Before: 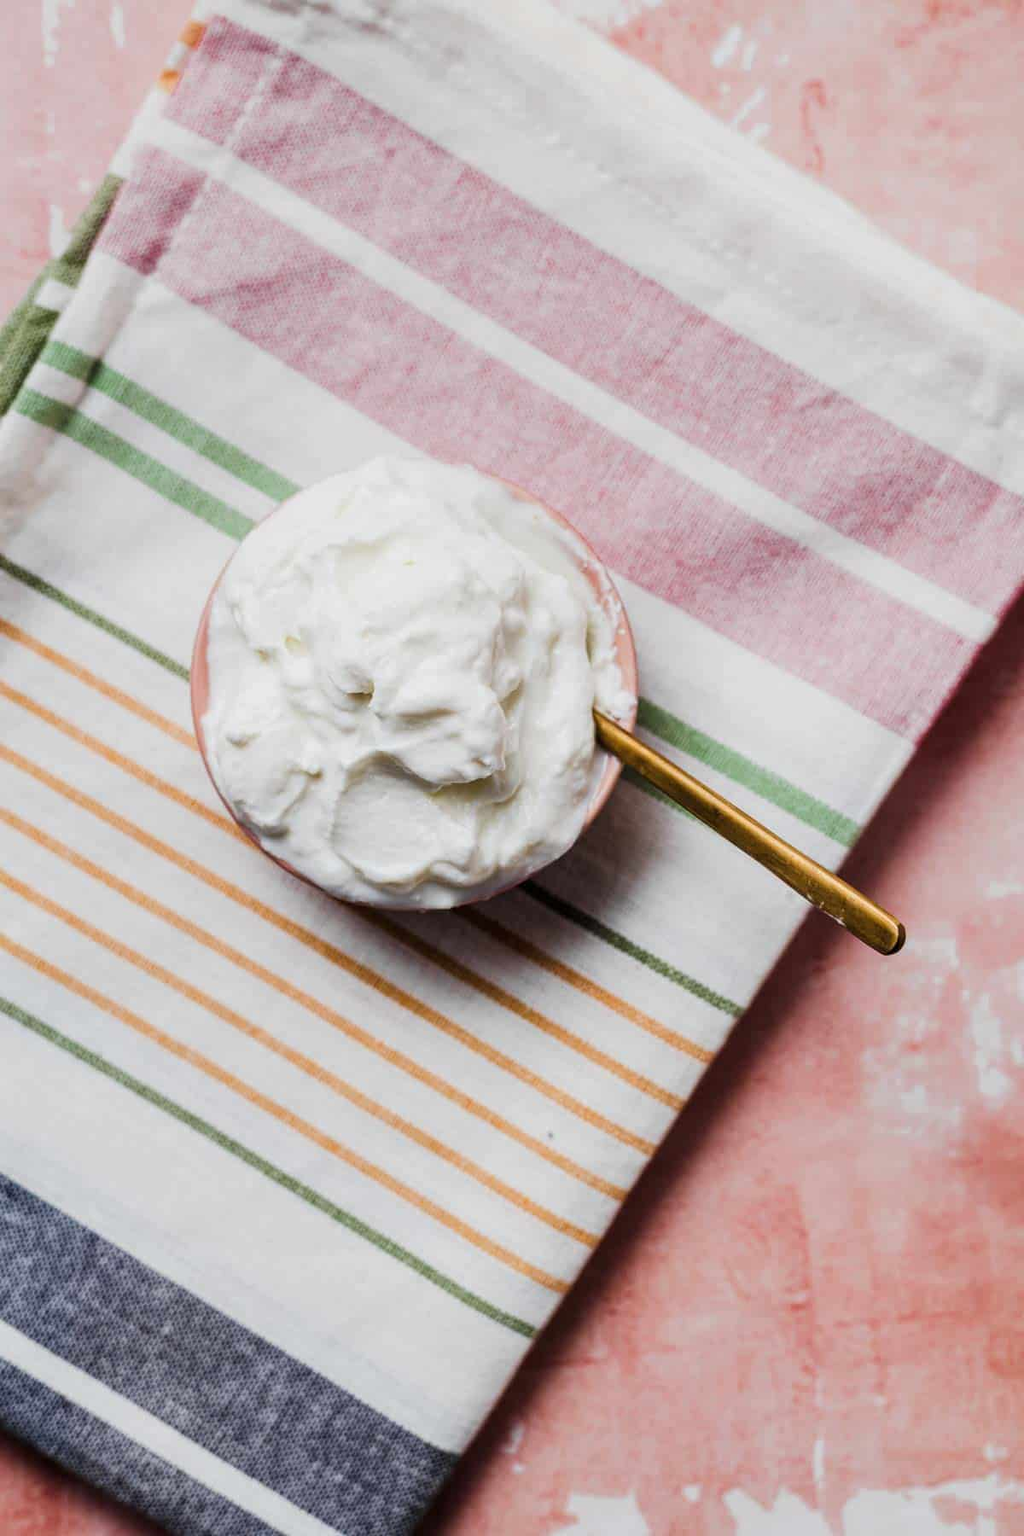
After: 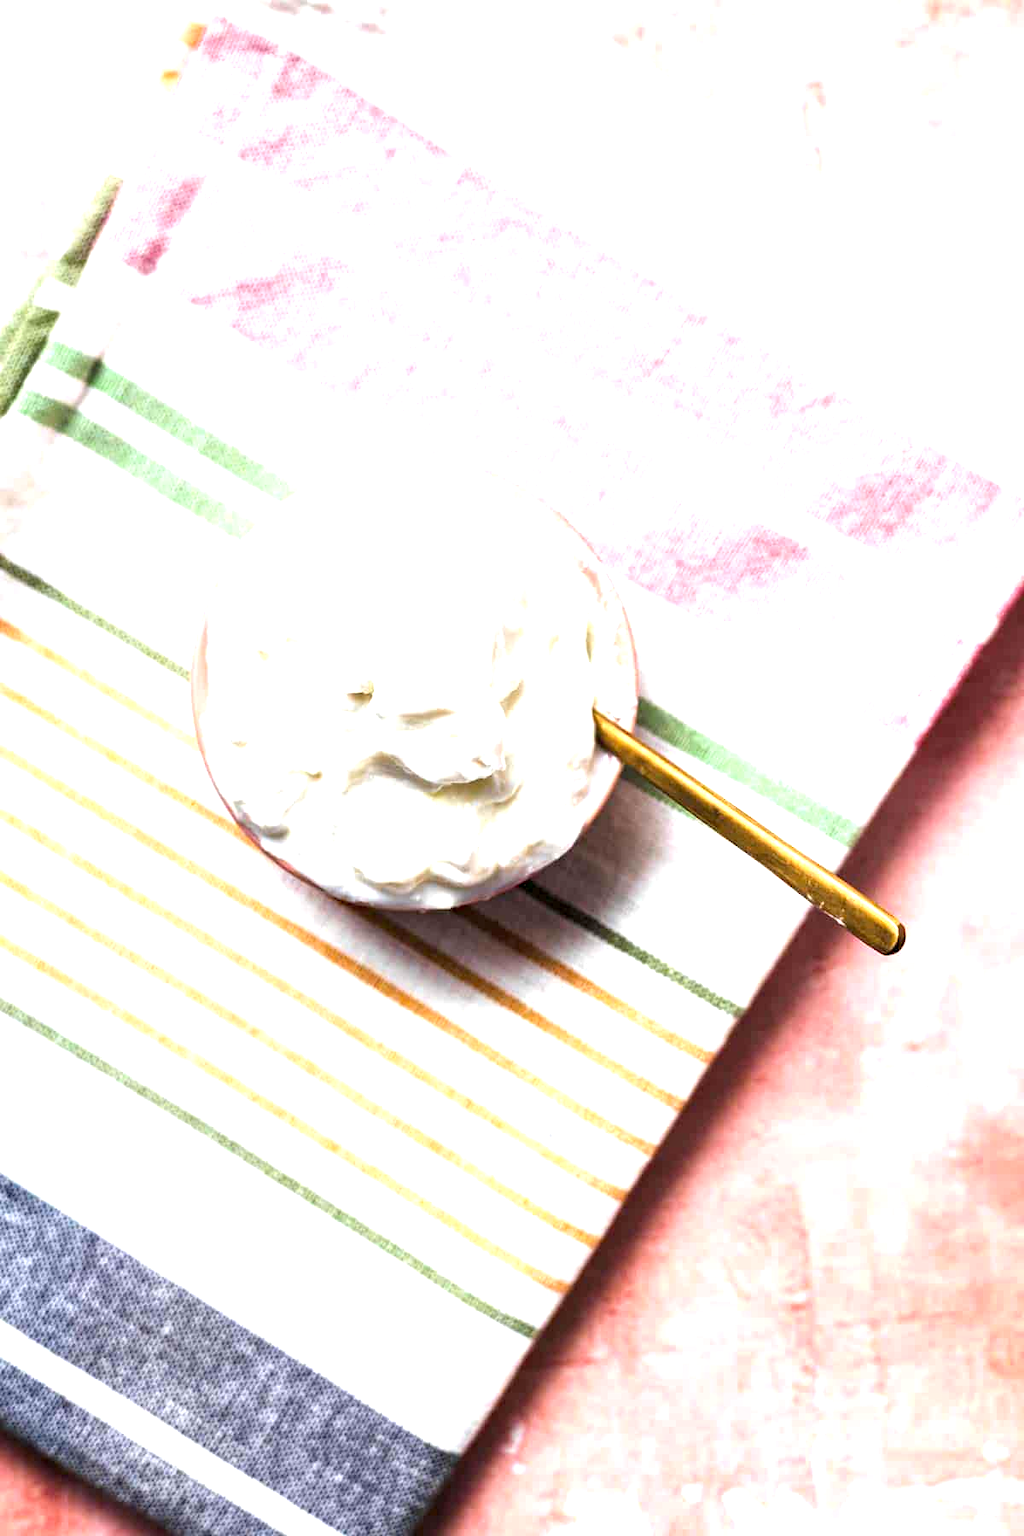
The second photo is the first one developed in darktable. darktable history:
haze removal: strength 0.087, compatibility mode true, adaptive false
exposure: black level correction 0, exposure 1.452 EV, compensate highlight preservation false
